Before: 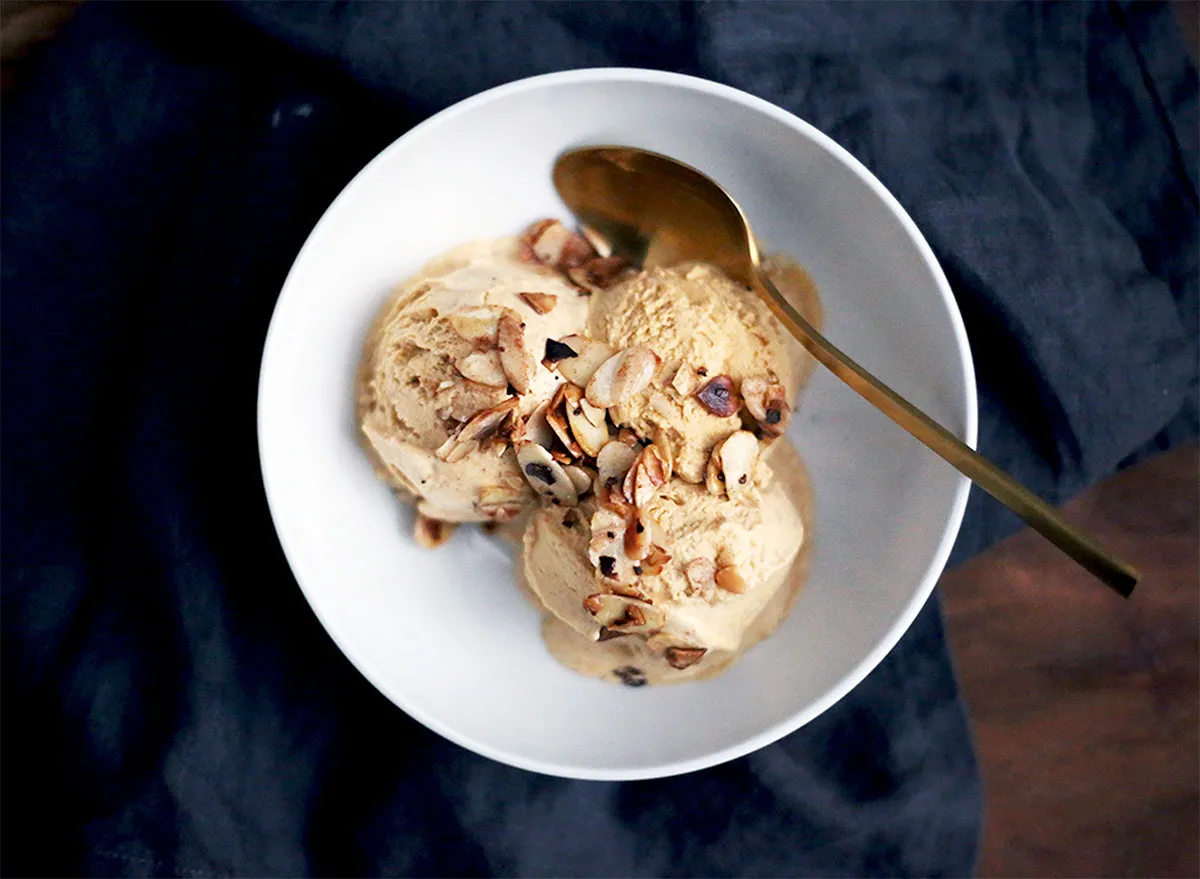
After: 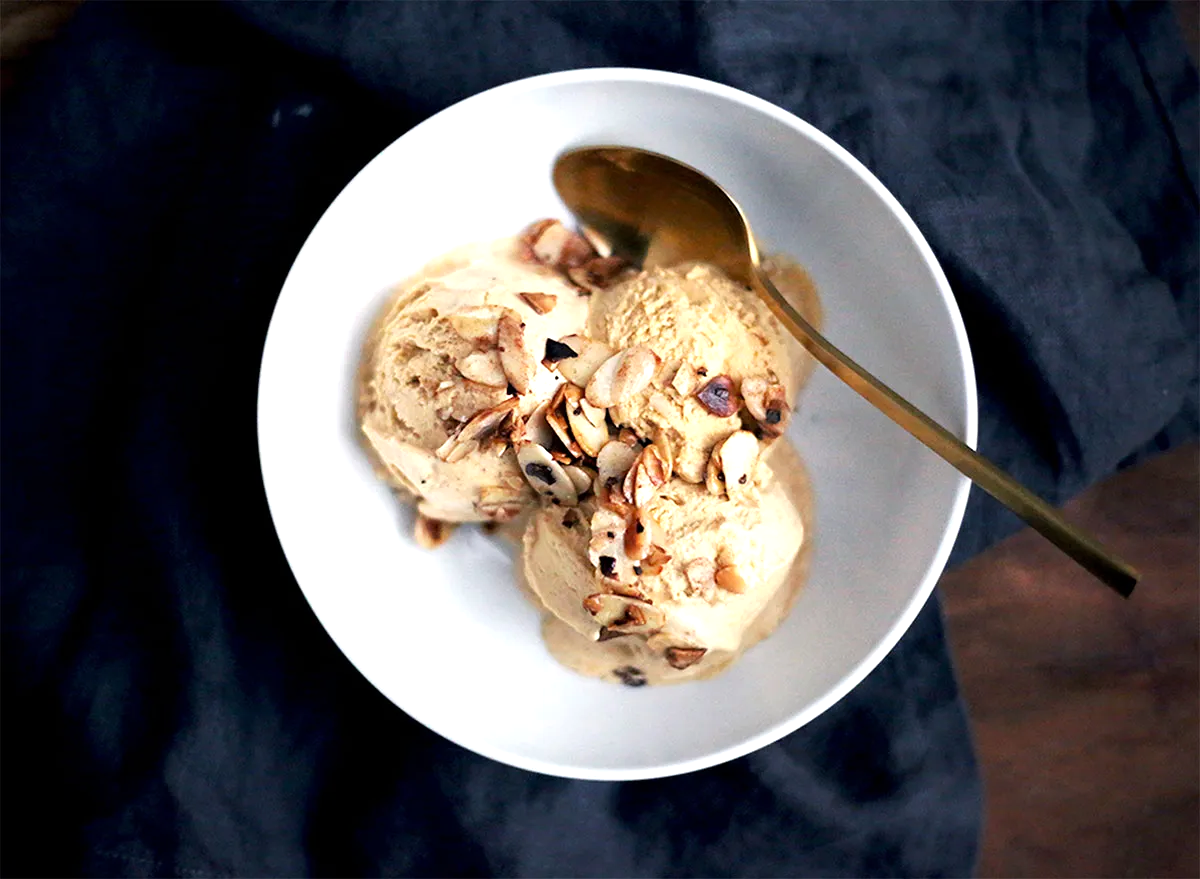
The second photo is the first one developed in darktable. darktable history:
tone equalizer: -8 EV -0.418 EV, -7 EV -0.423 EV, -6 EV -0.341 EV, -5 EV -0.182 EV, -3 EV 0.205 EV, -2 EV 0.326 EV, -1 EV 0.394 EV, +0 EV 0.424 EV, mask exposure compensation -0.488 EV
